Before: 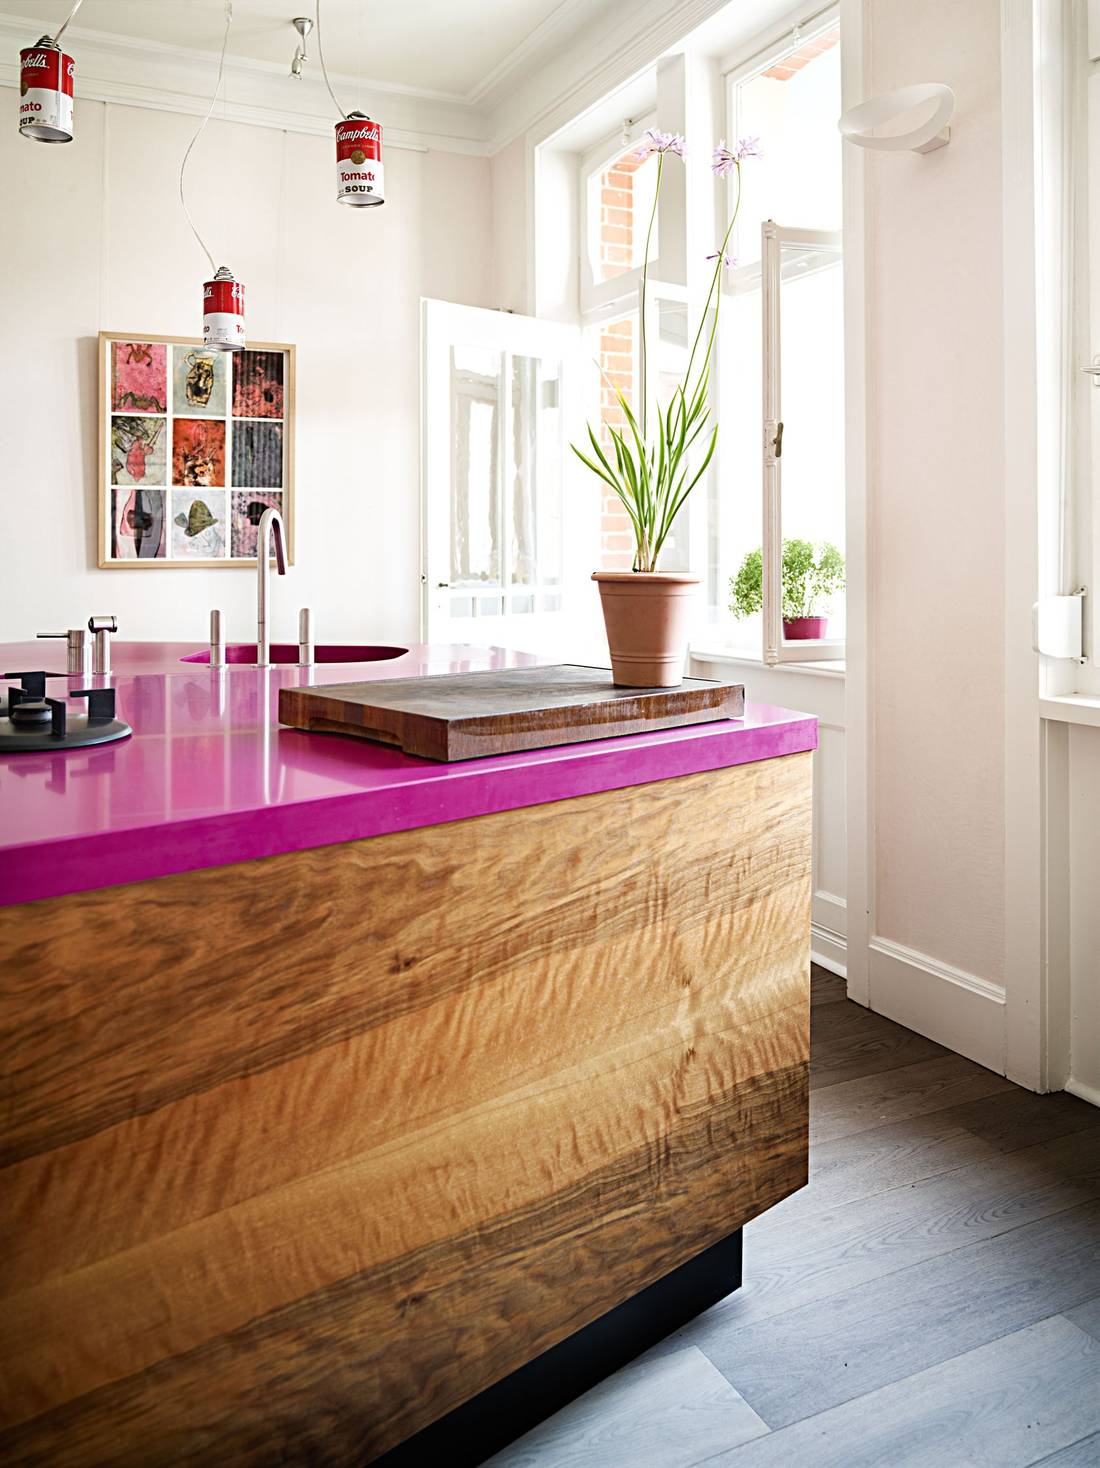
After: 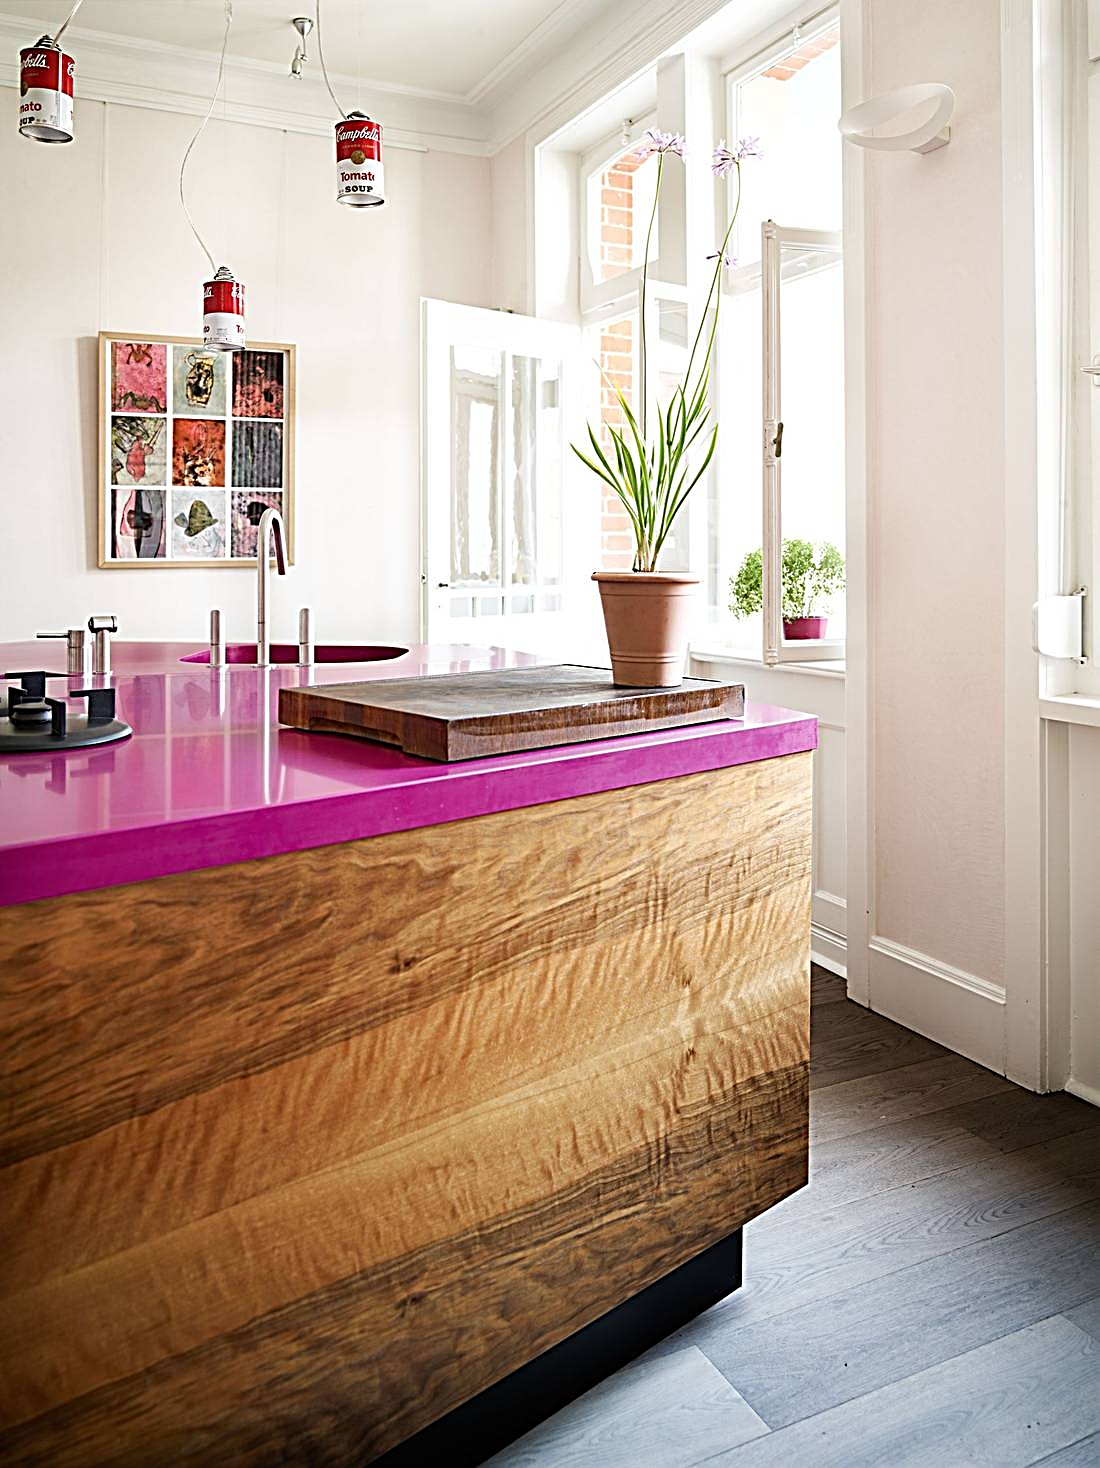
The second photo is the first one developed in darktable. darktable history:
sharpen: radius 2.574, amount 0.695
